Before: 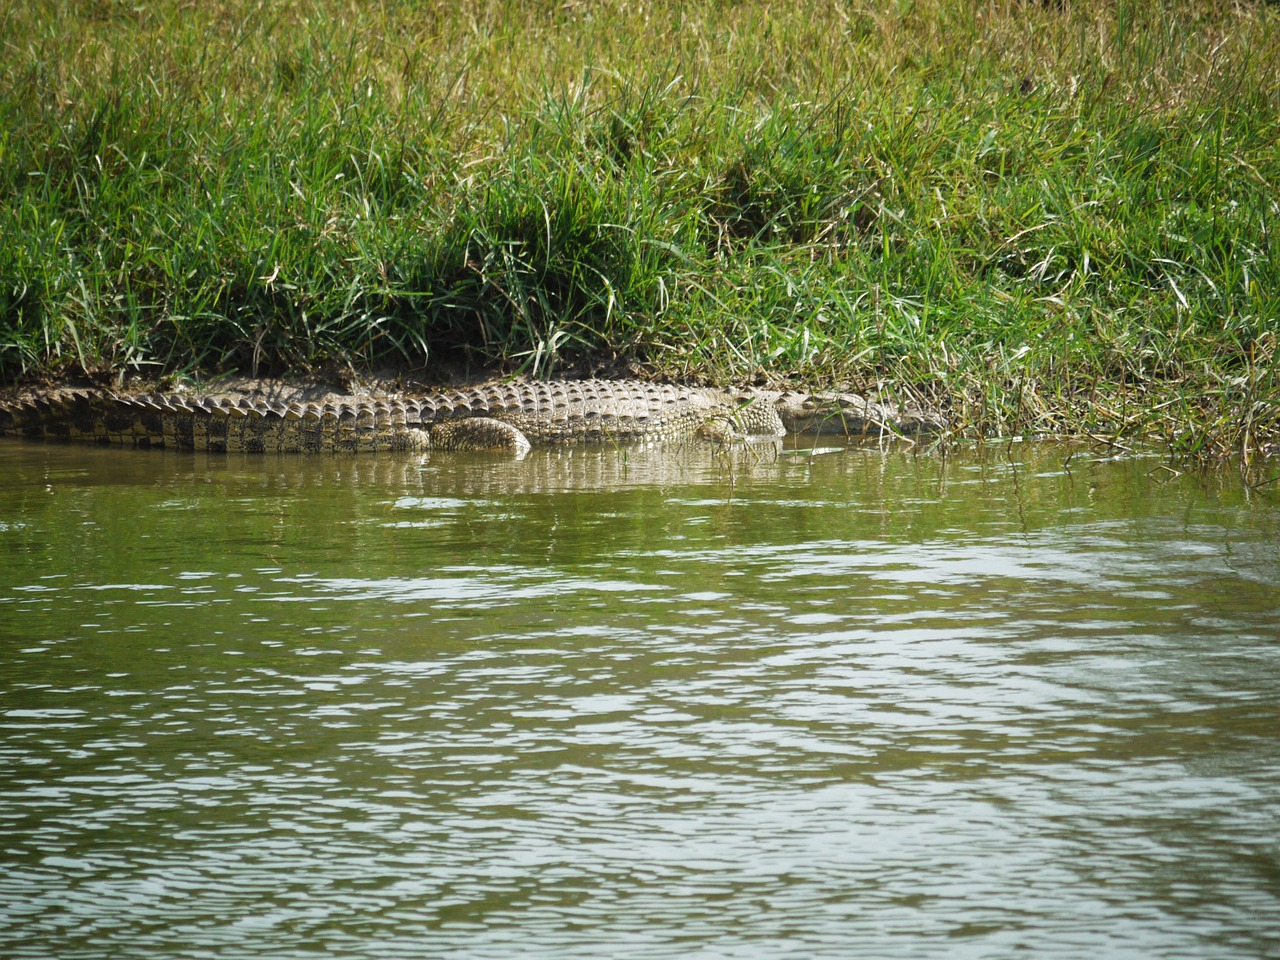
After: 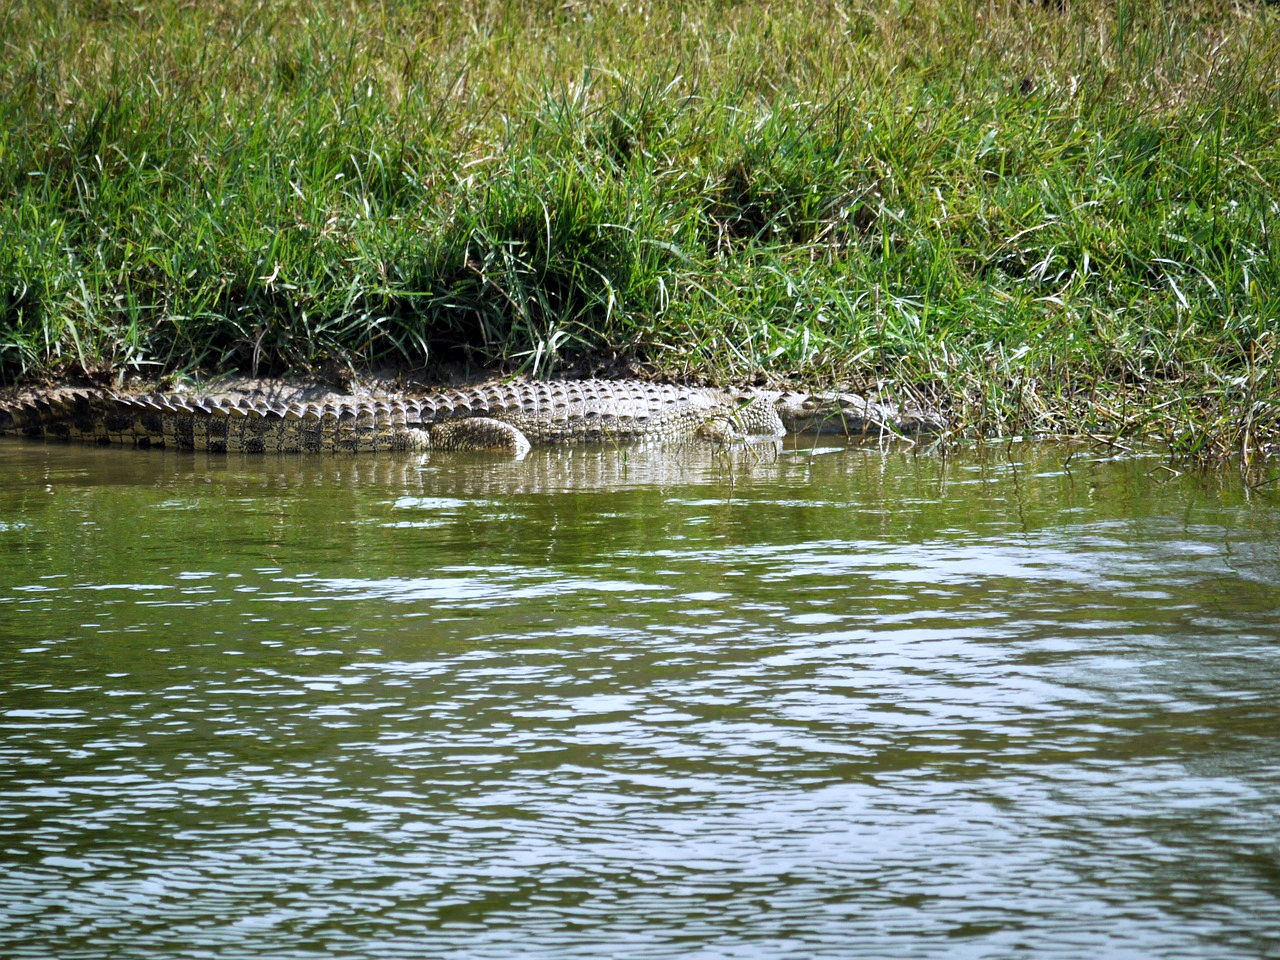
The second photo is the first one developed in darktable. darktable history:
white balance: red 0.967, blue 1.119, emerald 0.756
contrast equalizer: octaves 7, y [[0.6 ×6], [0.55 ×6], [0 ×6], [0 ×6], [0 ×6]], mix 0.53
shadows and highlights: low approximation 0.01, soften with gaussian
